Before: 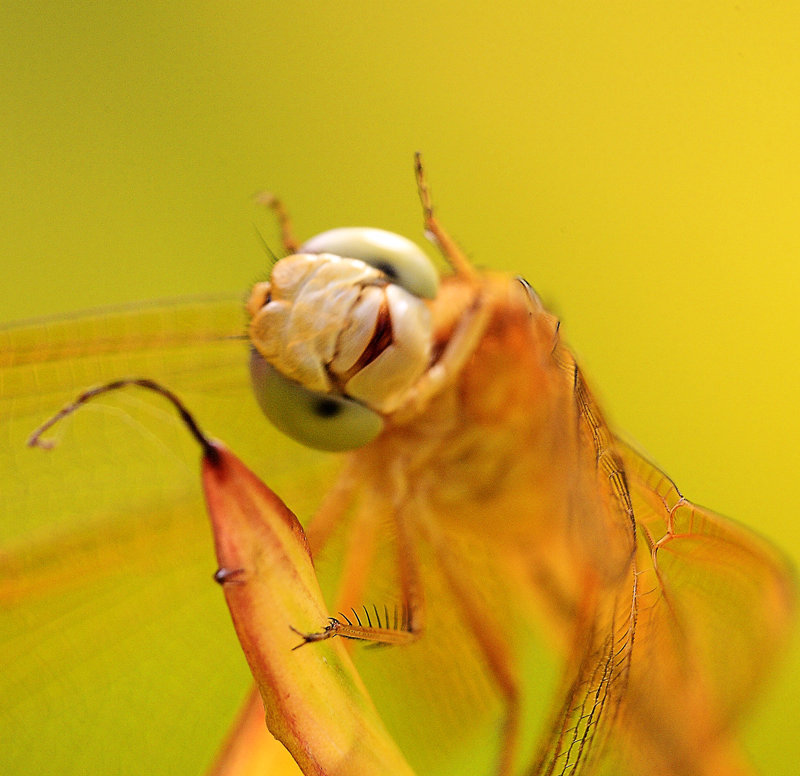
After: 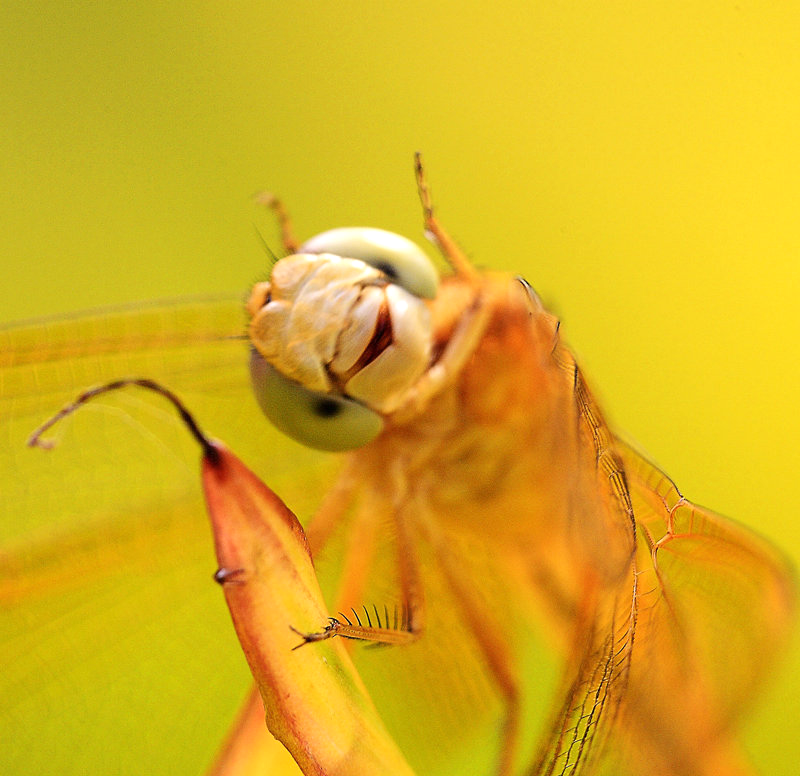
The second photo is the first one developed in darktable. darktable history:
exposure: exposure 0.565 EV, compensate exposure bias true, compensate highlight preservation false
